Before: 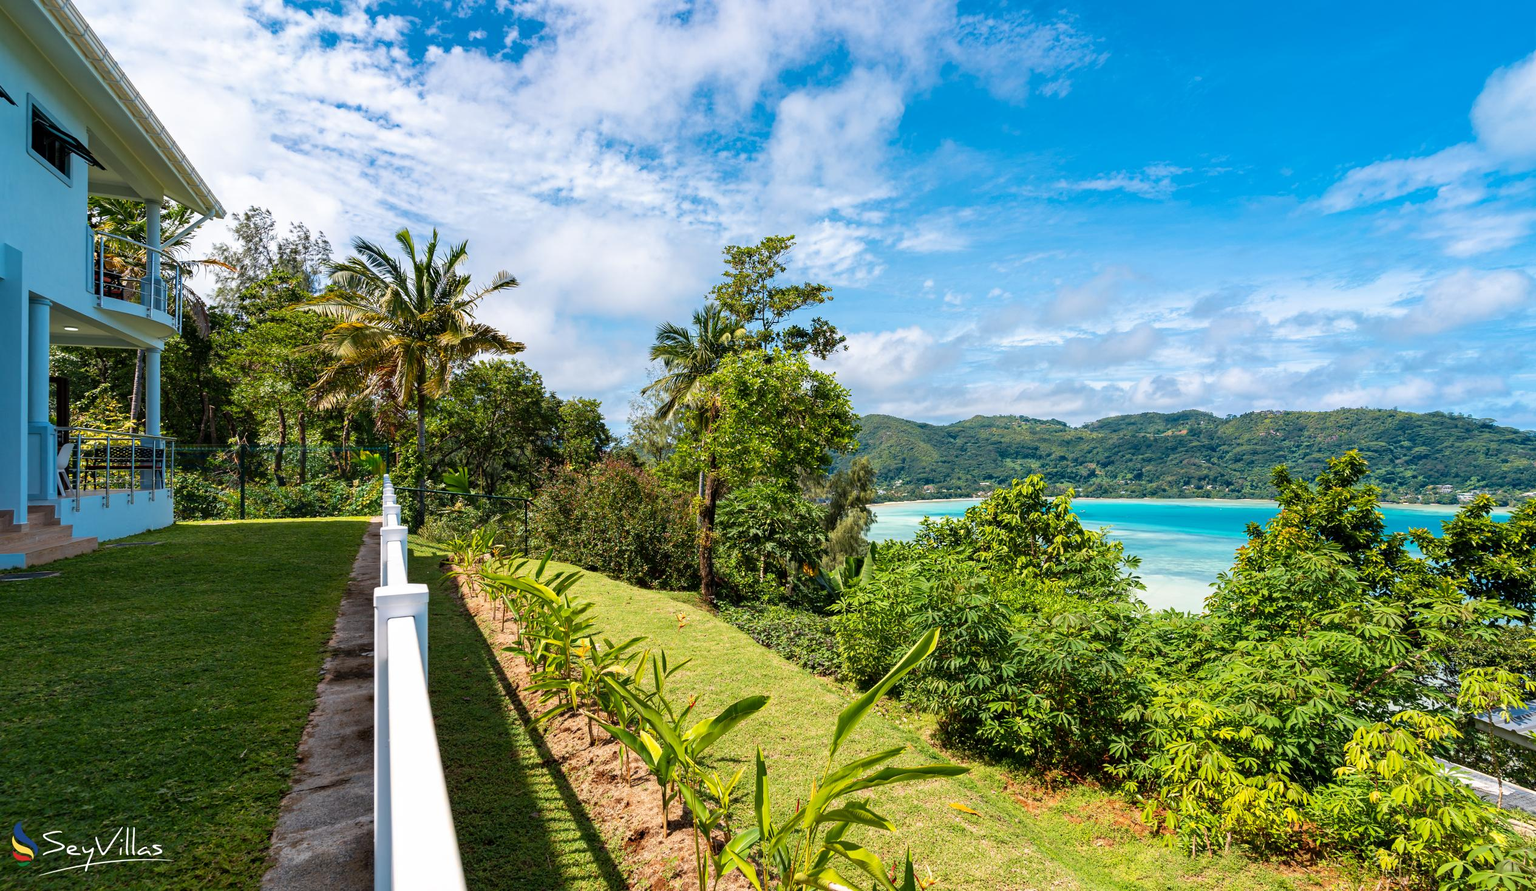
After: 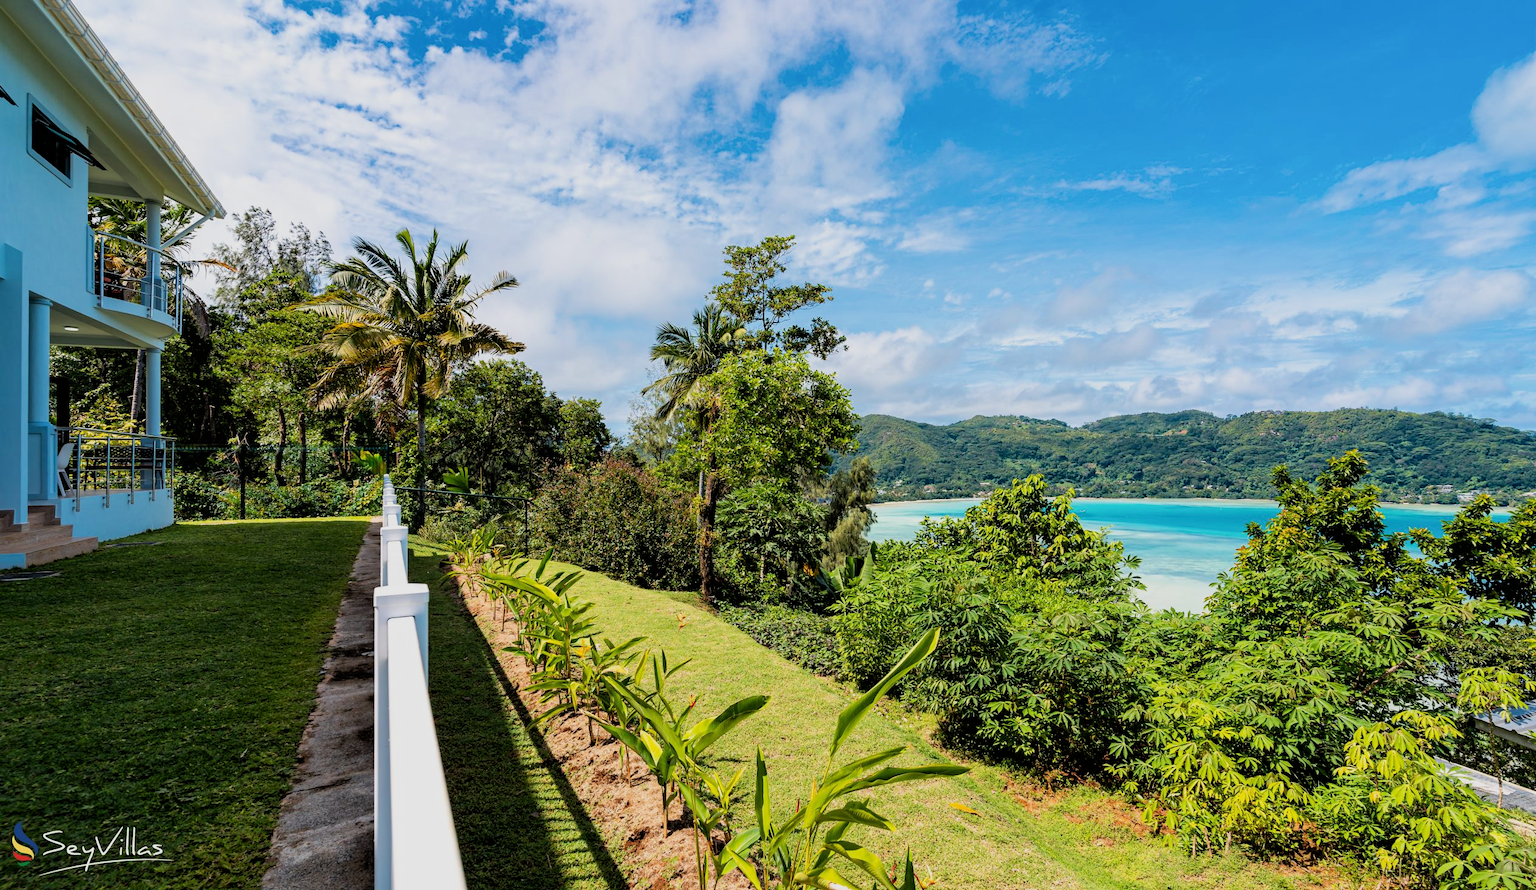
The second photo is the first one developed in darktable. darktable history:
filmic rgb: black relative exposure -7.98 EV, white relative exposure 4.03 EV, hardness 4.2, latitude 50.06%, contrast 1.1, iterations of high-quality reconstruction 0
